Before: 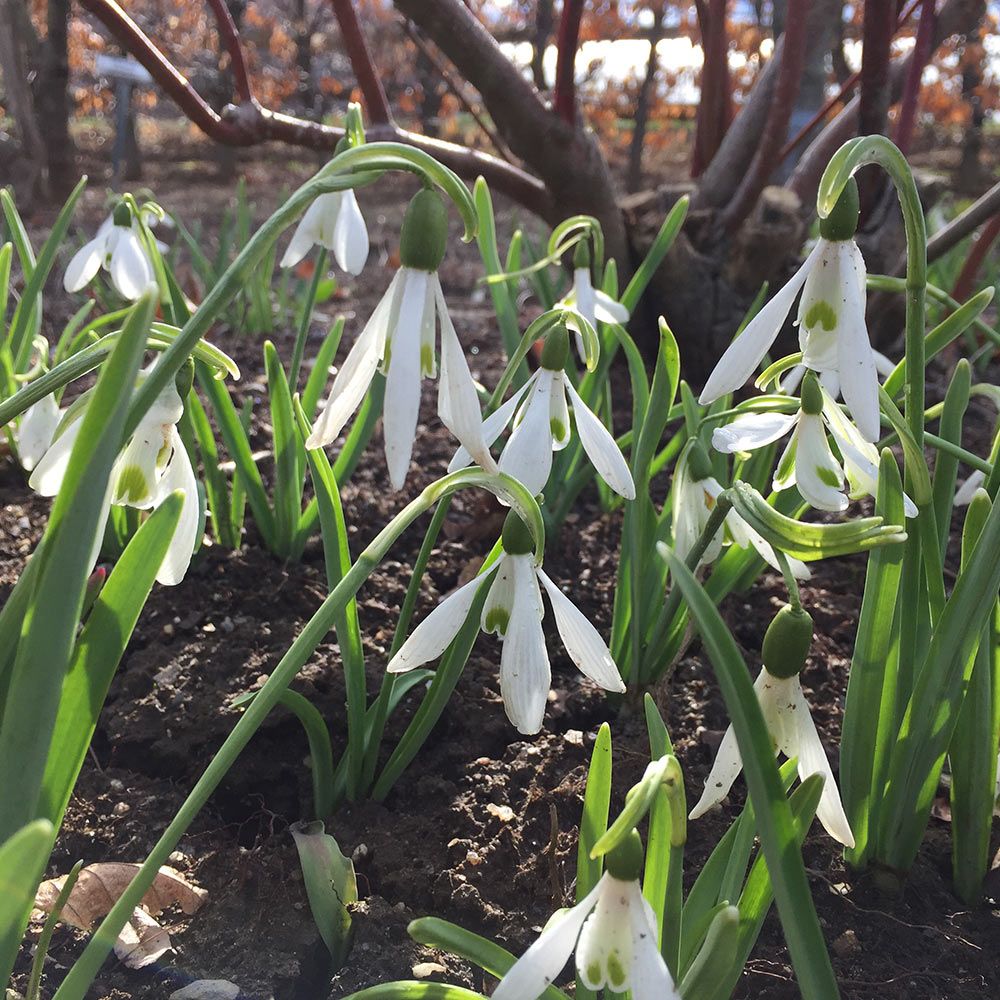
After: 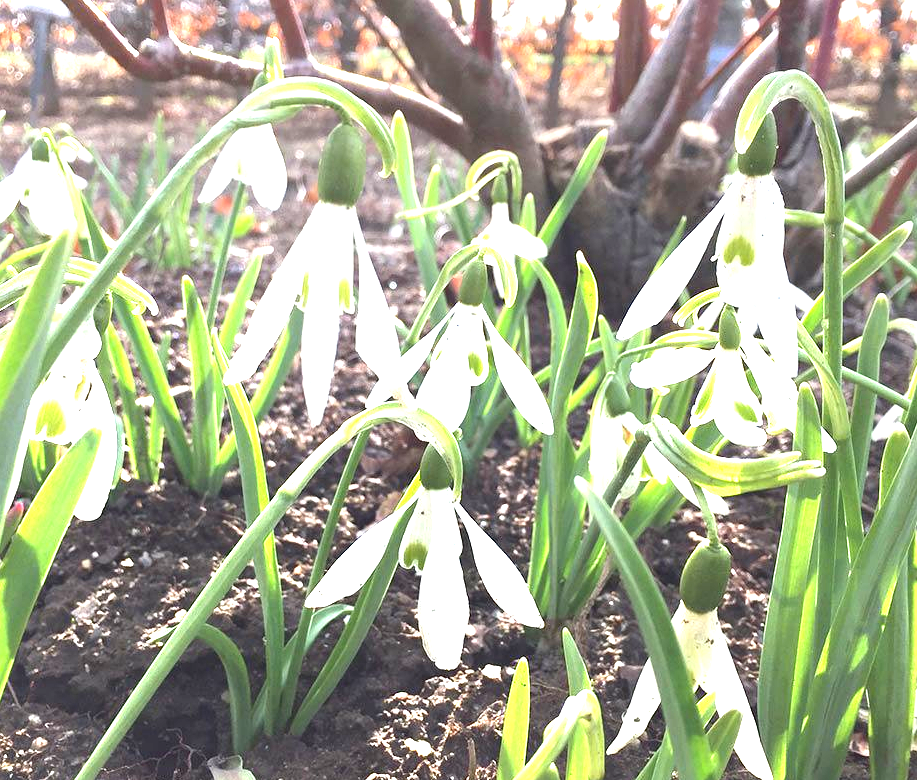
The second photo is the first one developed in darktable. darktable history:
contrast brightness saturation: saturation -0.021
crop: left 8.232%, top 6.577%, bottom 15.341%
exposure: exposure 2.018 EV, compensate highlight preservation false
